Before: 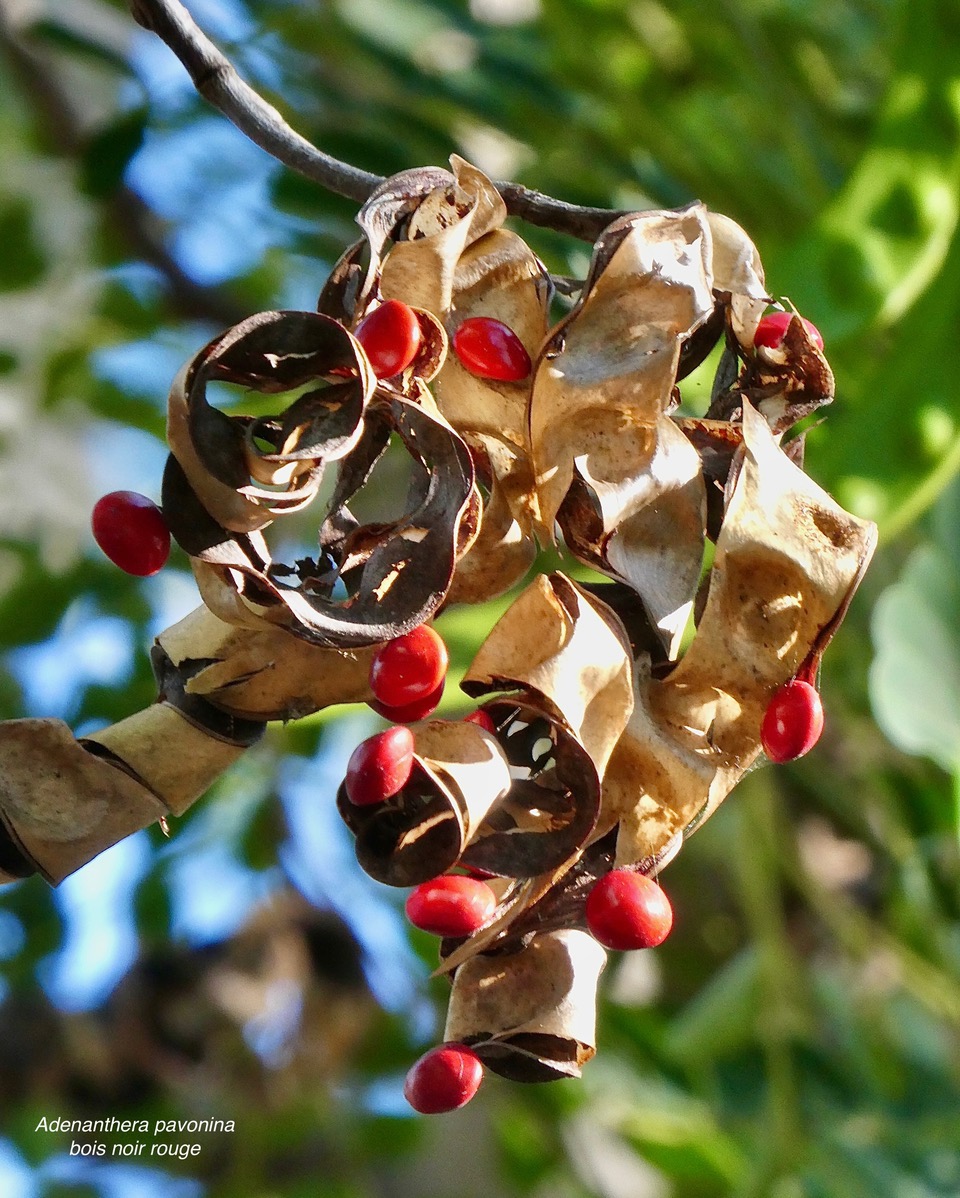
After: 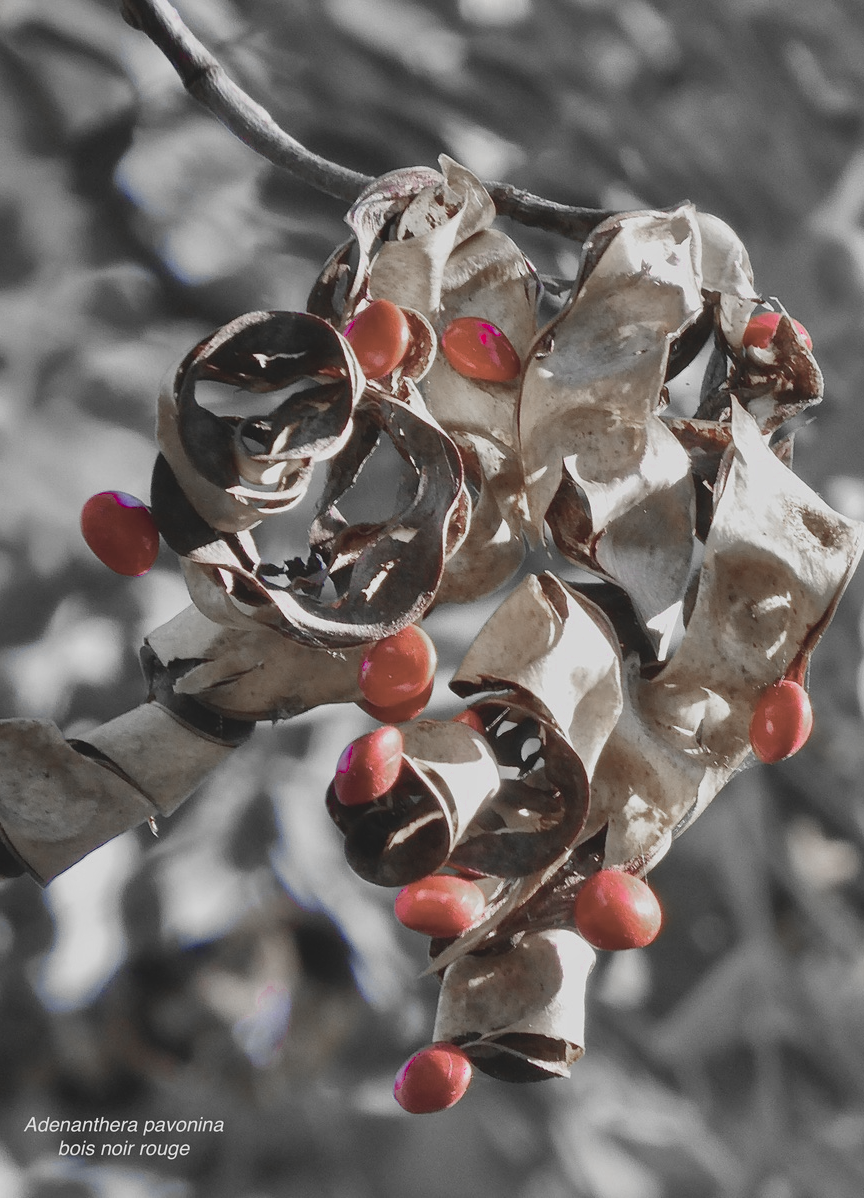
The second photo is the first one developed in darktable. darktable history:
crop and rotate: left 1.238%, right 8.743%
color zones: curves: ch0 [(0, 0.278) (0.143, 0.5) (0.286, 0.5) (0.429, 0.5) (0.571, 0.5) (0.714, 0.5) (0.857, 0.5) (1, 0.5)]; ch1 [(0, 1) (0.143, 0.165) (0.286, 0) (0.429, 0) (0.571, 0) (0.714, 0) (0.857, 0.5) (1, 0.5)]; ch2 [(0, 0.508) (0.143, 0.5) (0.286, 0.5) (0.429, 0.5) (0.571, 0.5) (0.714, 0.5) (0.857, 0.5) (1, 0.5)]
contrast brightness saturation: contrast -0.198, saturation 0.187
